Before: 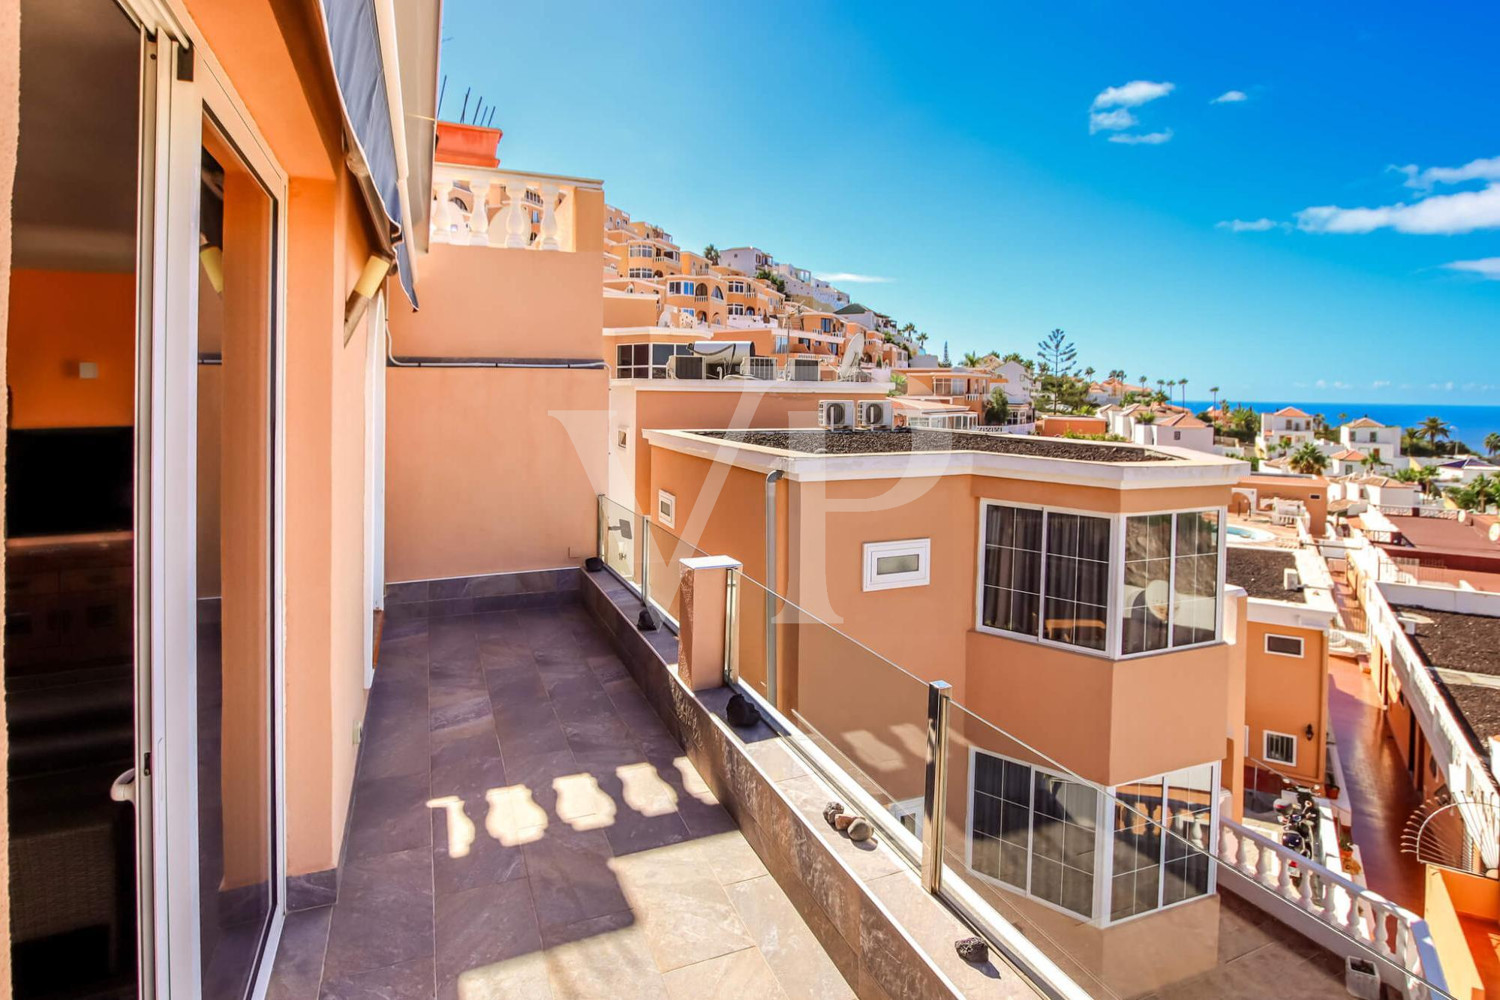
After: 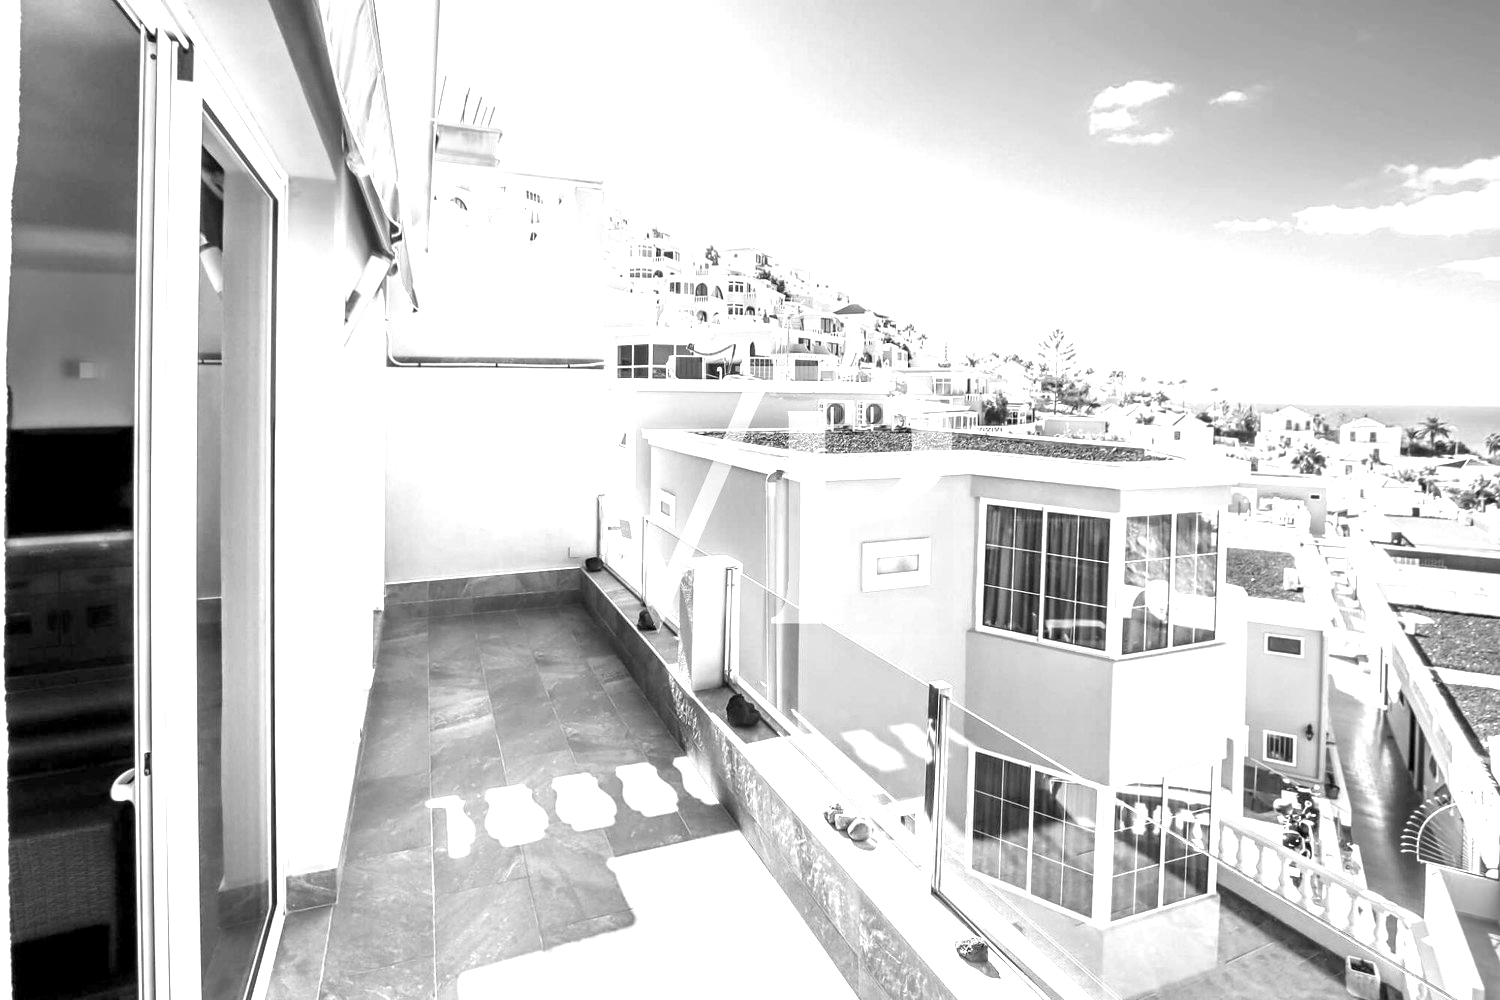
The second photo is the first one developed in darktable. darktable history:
exposure: black level correction 0.001, exposure 1.719 EV, compensate exposure bias true, compensate highlight preservation false
monochrome: a -4.13, b 5.16, size 1
